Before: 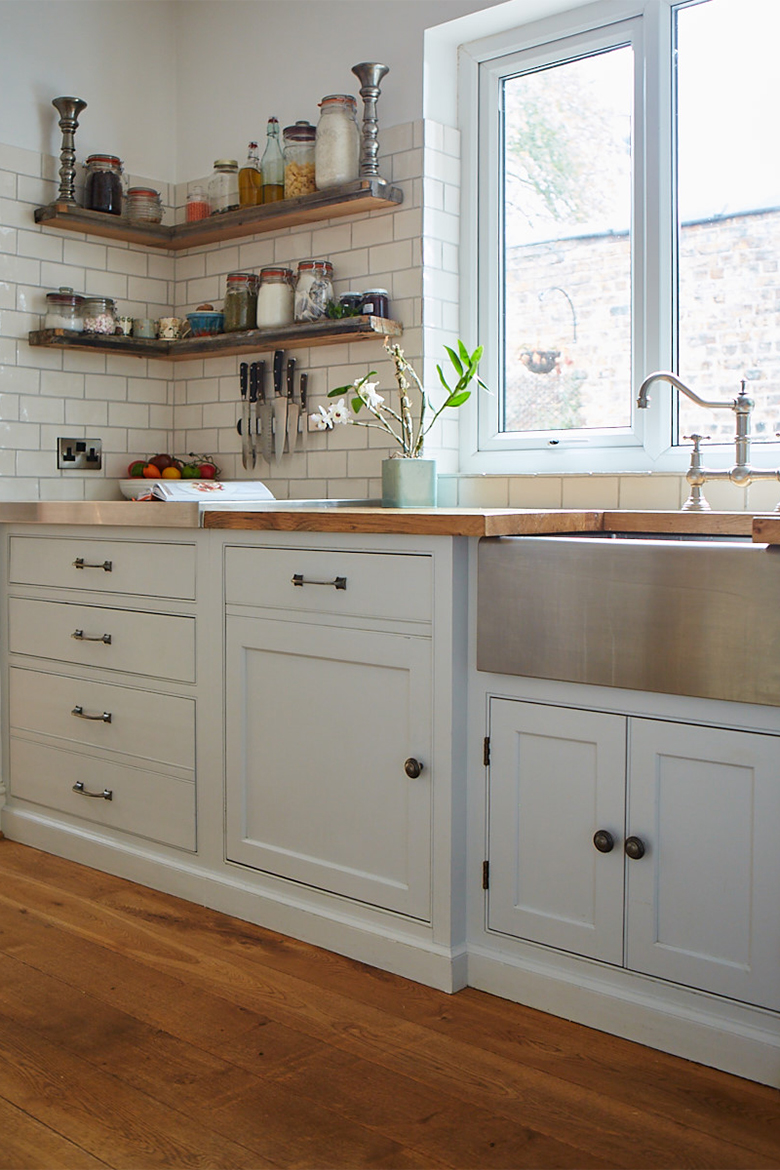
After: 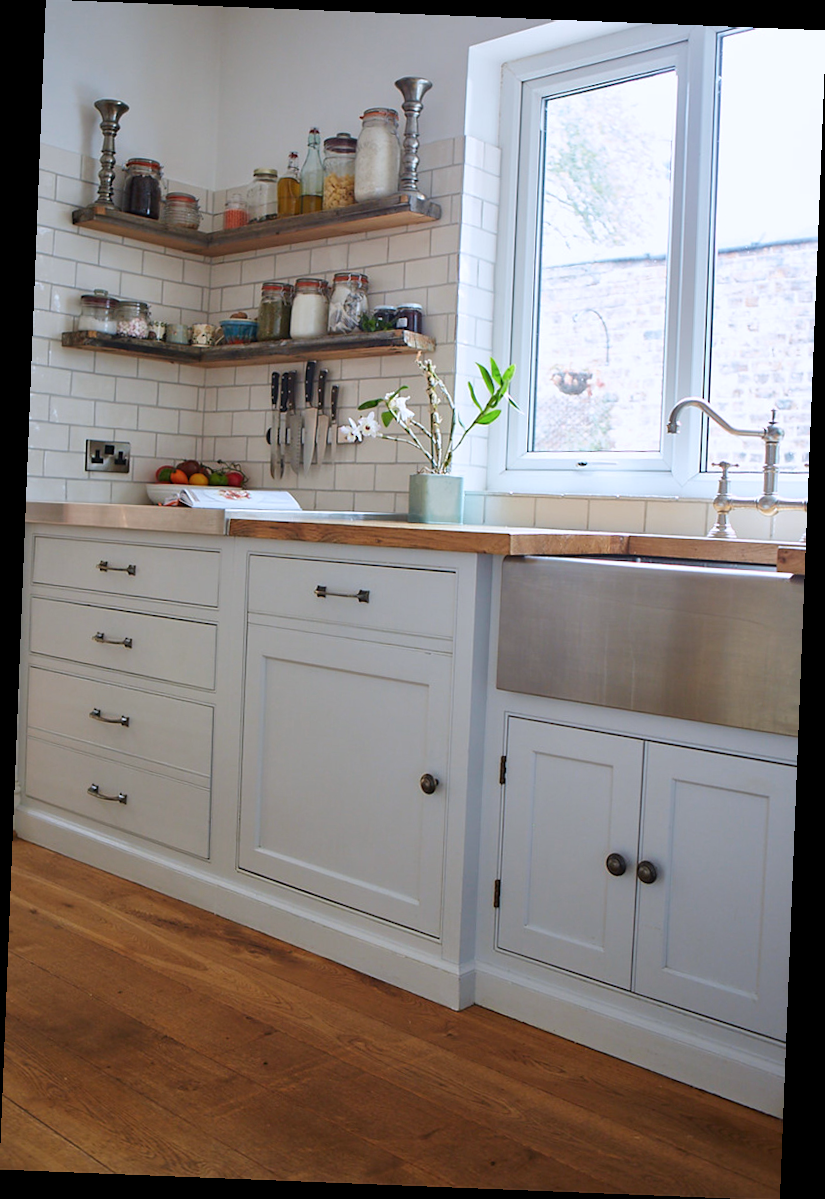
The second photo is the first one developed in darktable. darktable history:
rotate and perspective: rotation 2.27°, automatic cropping off
color calibration: illuminant as shot in camera, x 0.358, y 0.373, temperature 4628.91 K
